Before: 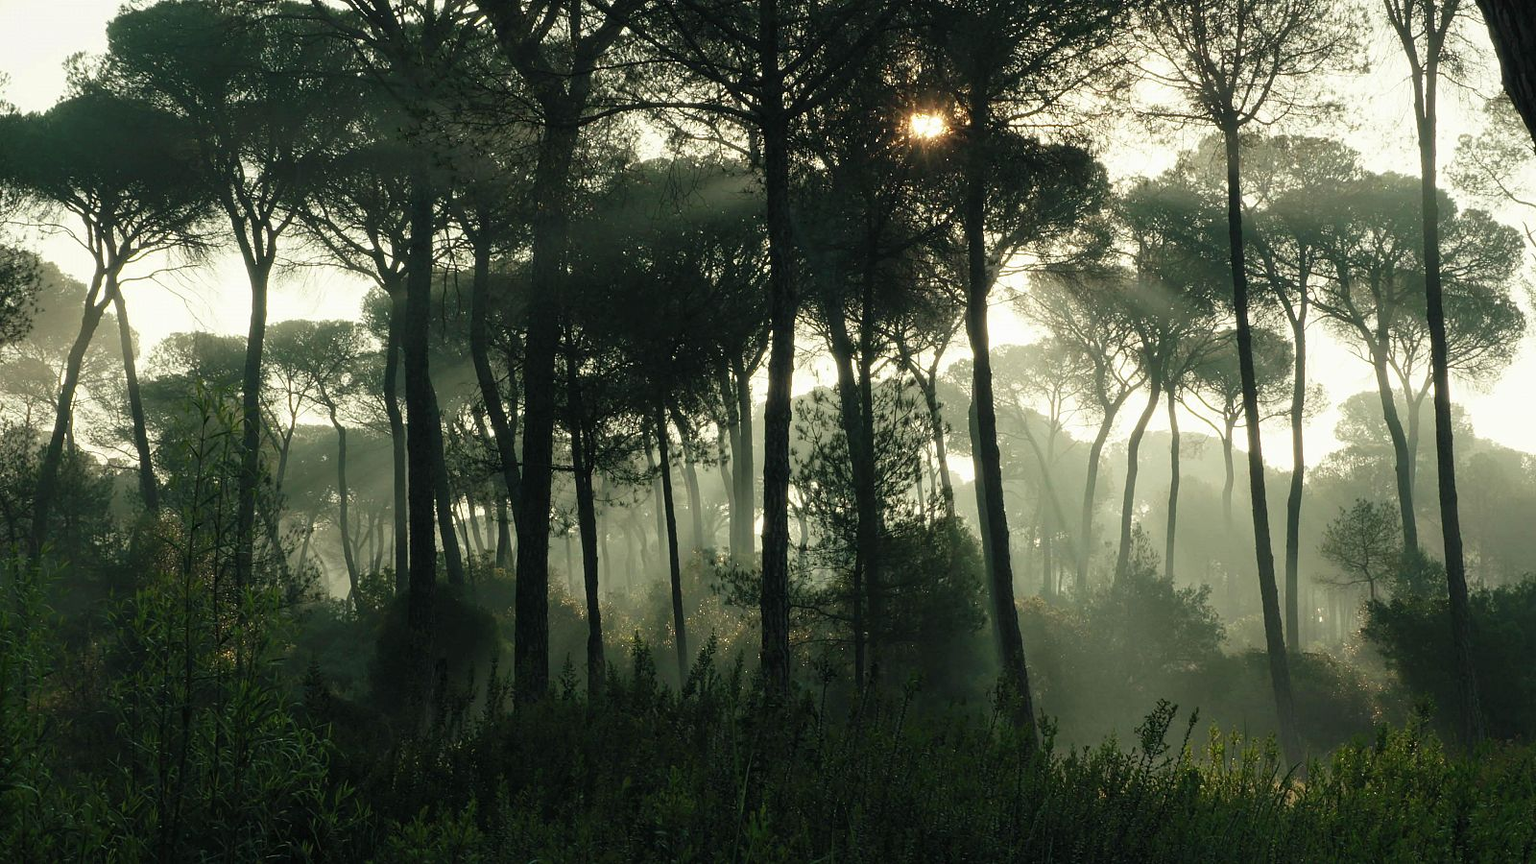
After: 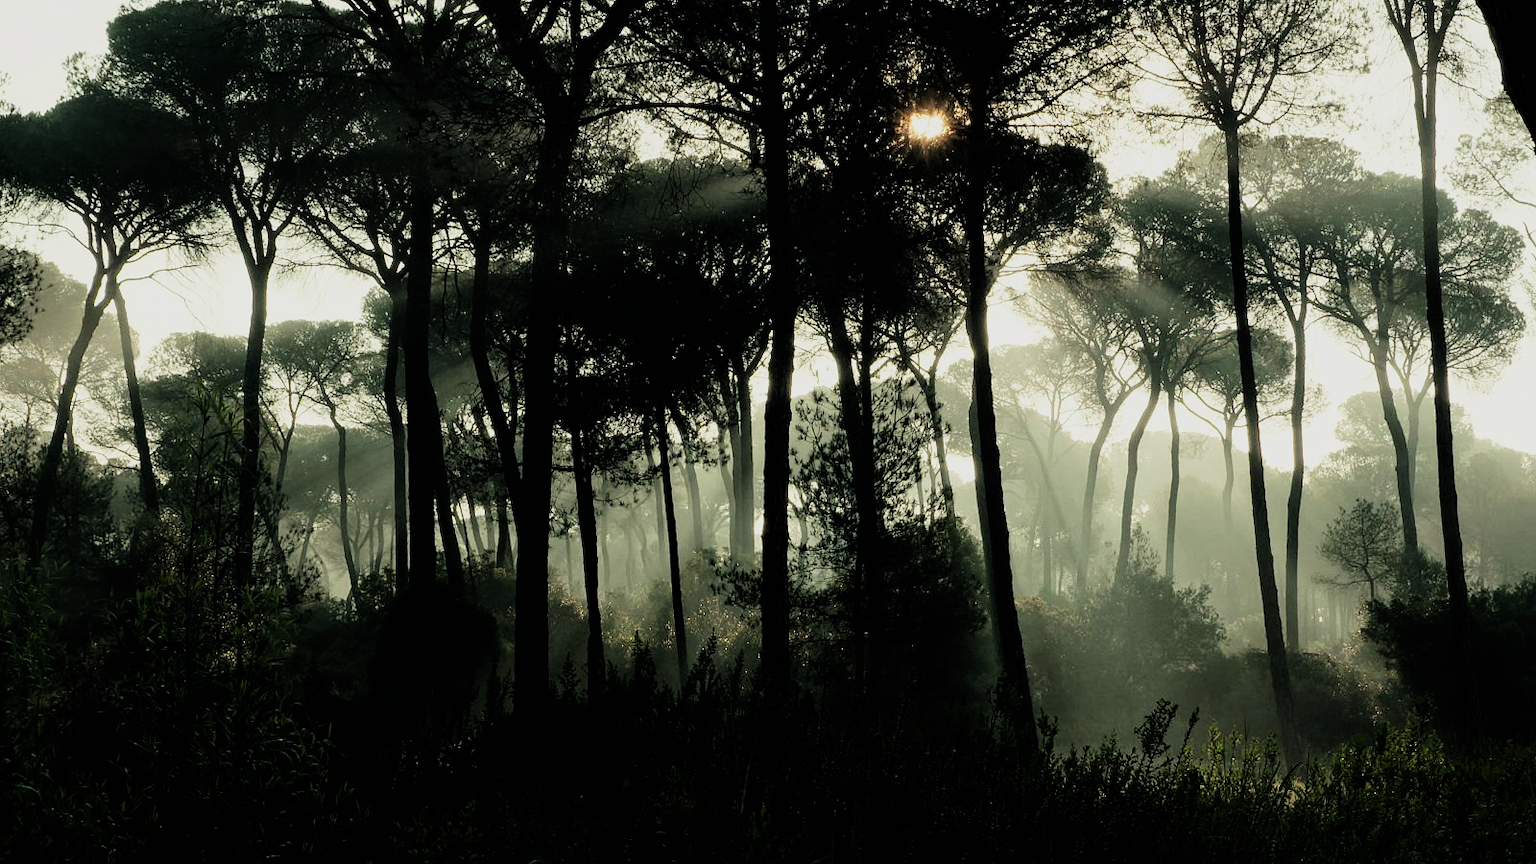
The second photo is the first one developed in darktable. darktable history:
filmic rgb: black relative exposure -5.08 EV, white relative exposure 3.97 EV, hardness 2.9, contrast 1.399, highlights saturation mix -29.7%
